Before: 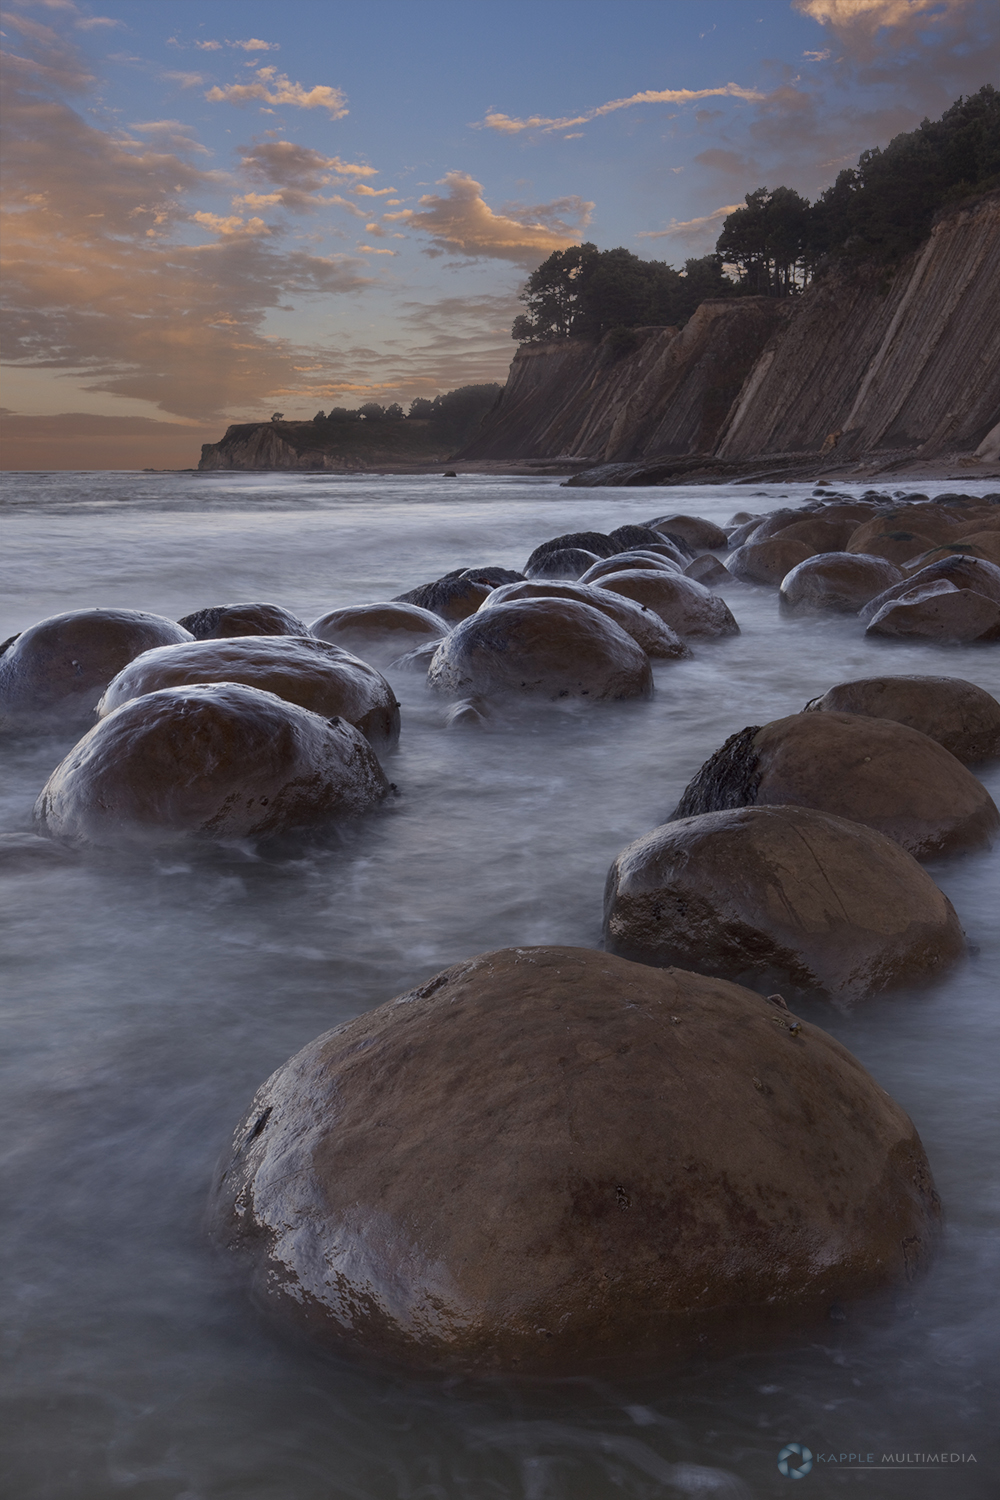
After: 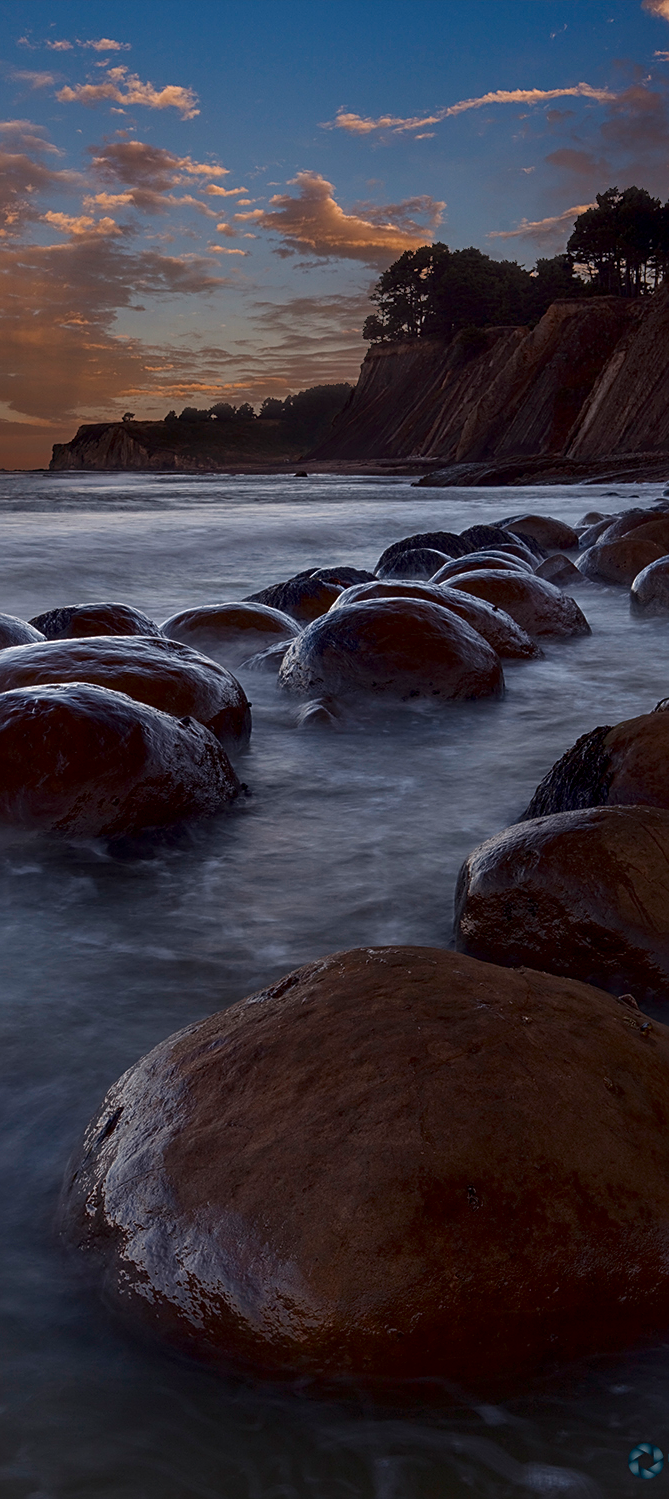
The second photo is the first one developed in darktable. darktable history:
crop and rotate: left 14.903%, right 18.191%
contrast brightness saturation: brightness -0.249, saturation 0.201
local contrast: on, module defaults
exposure: black level correction 0.001, compensate highlight preservation false
sharpen: on, module defaults
